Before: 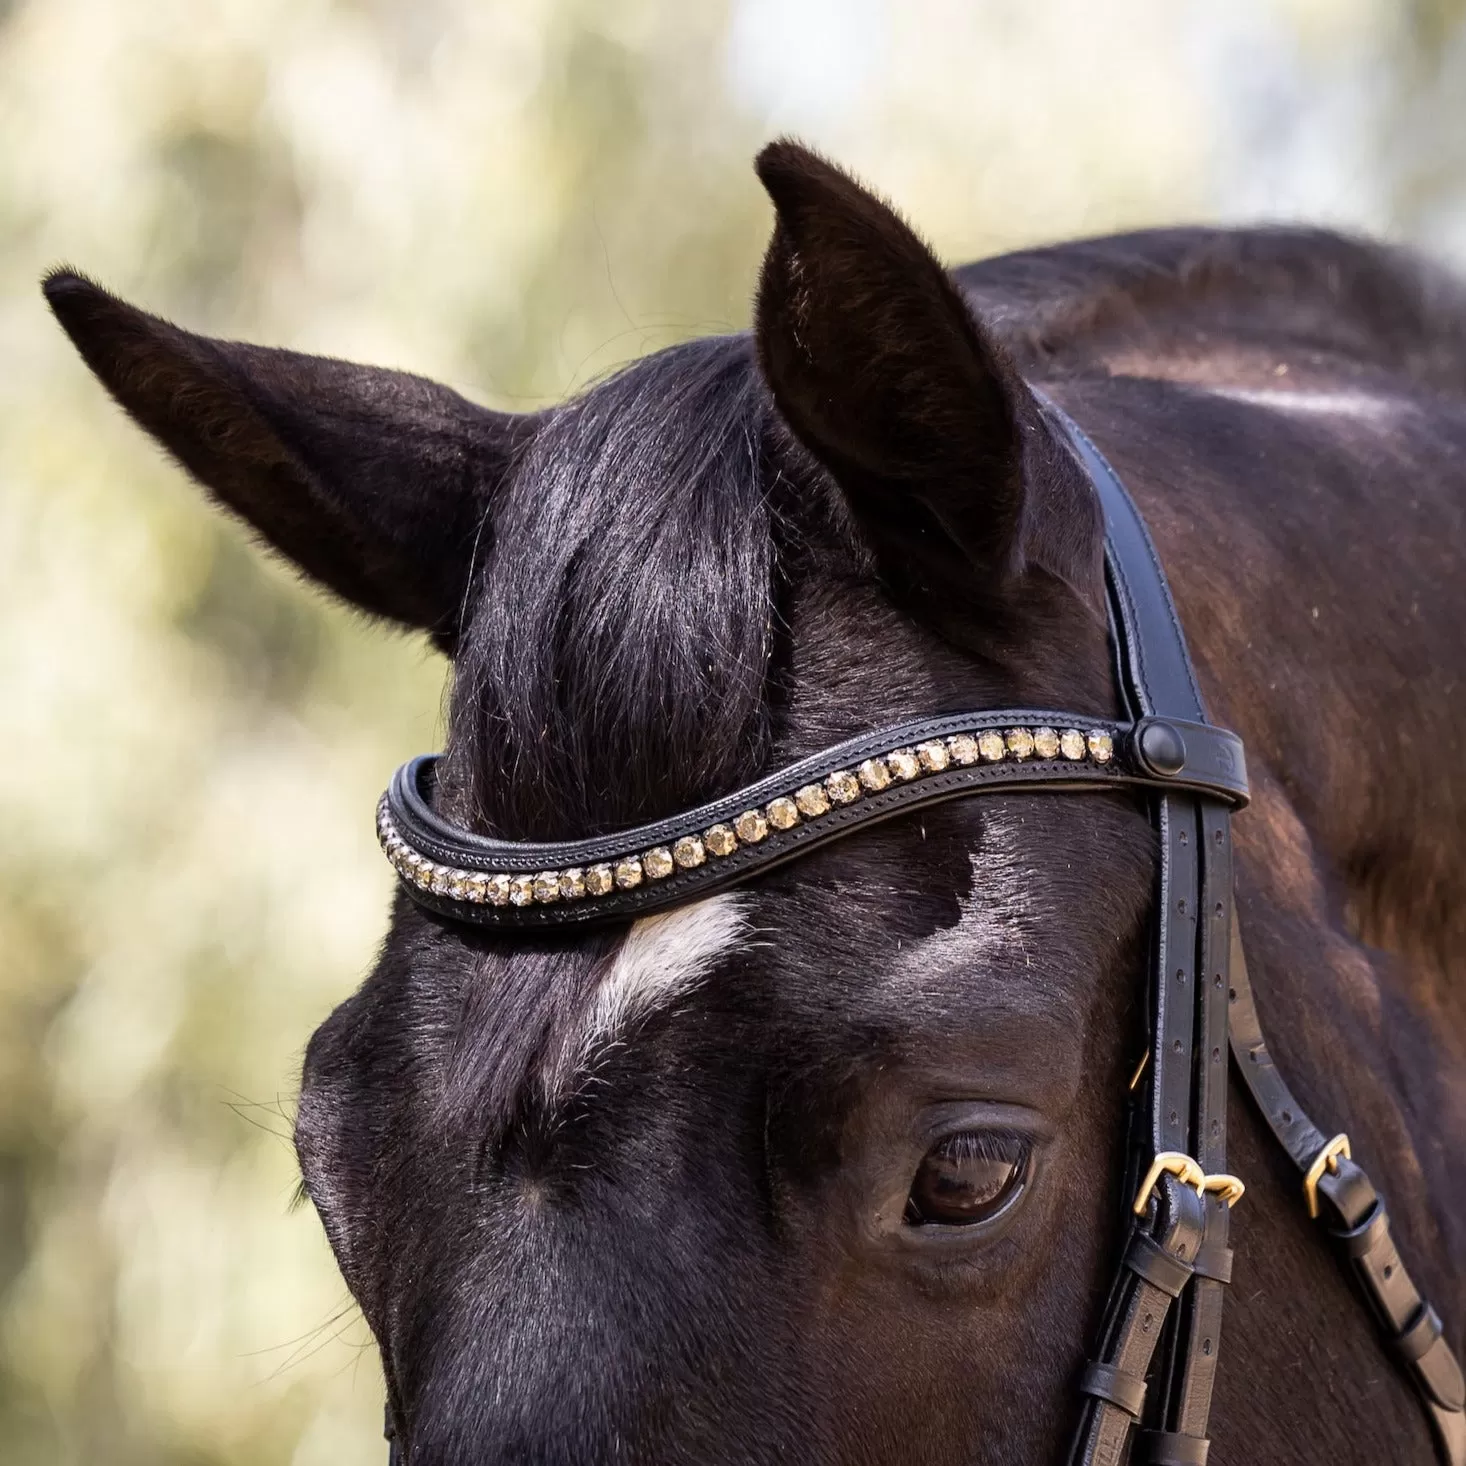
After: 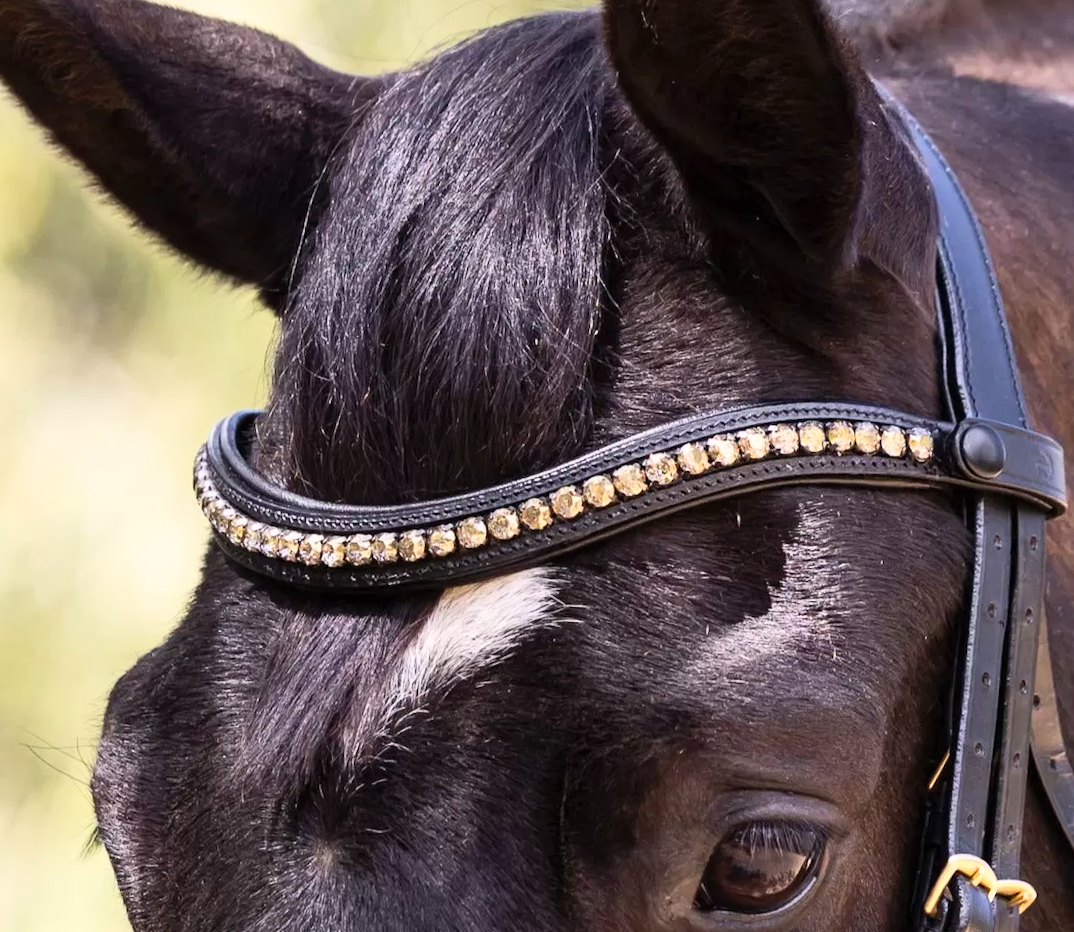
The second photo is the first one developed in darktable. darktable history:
crop and rotate: angle -3.69°, left 9.847%, top 20.469%, right 12.292%, bottom 11.933%
contrast brightness saturation: contrast 0.203, brightness 0.166, saturation 0.226
